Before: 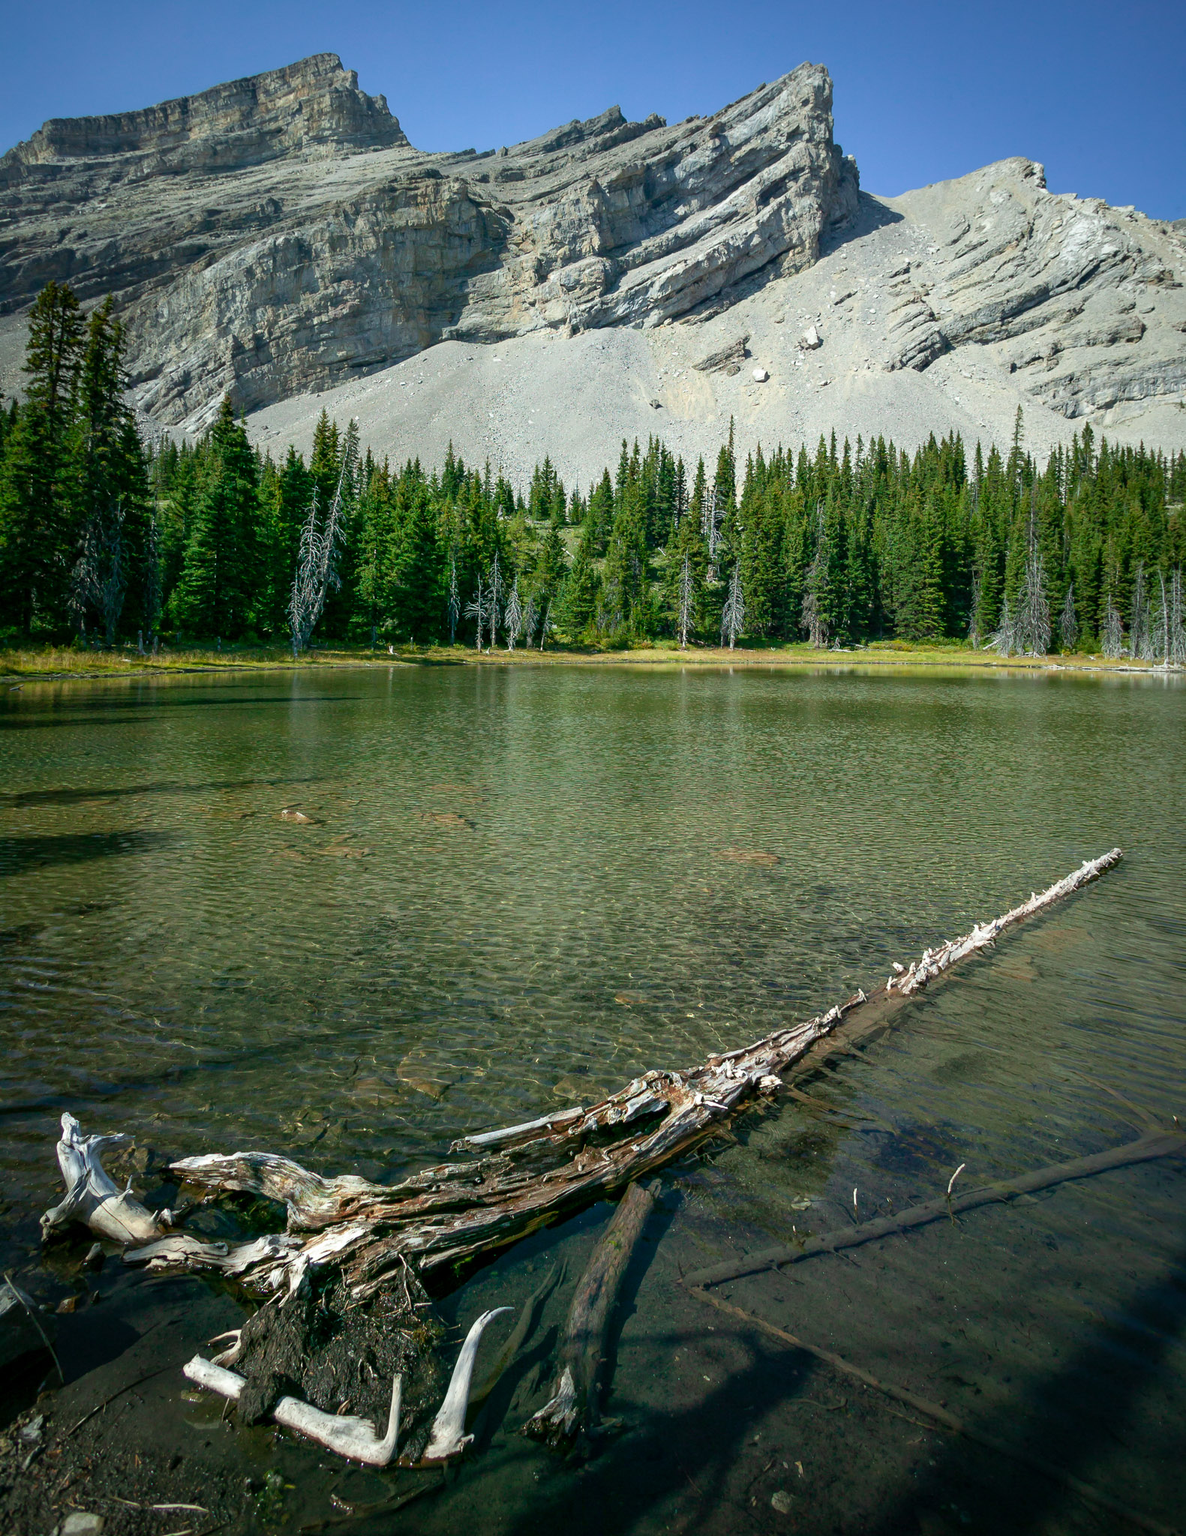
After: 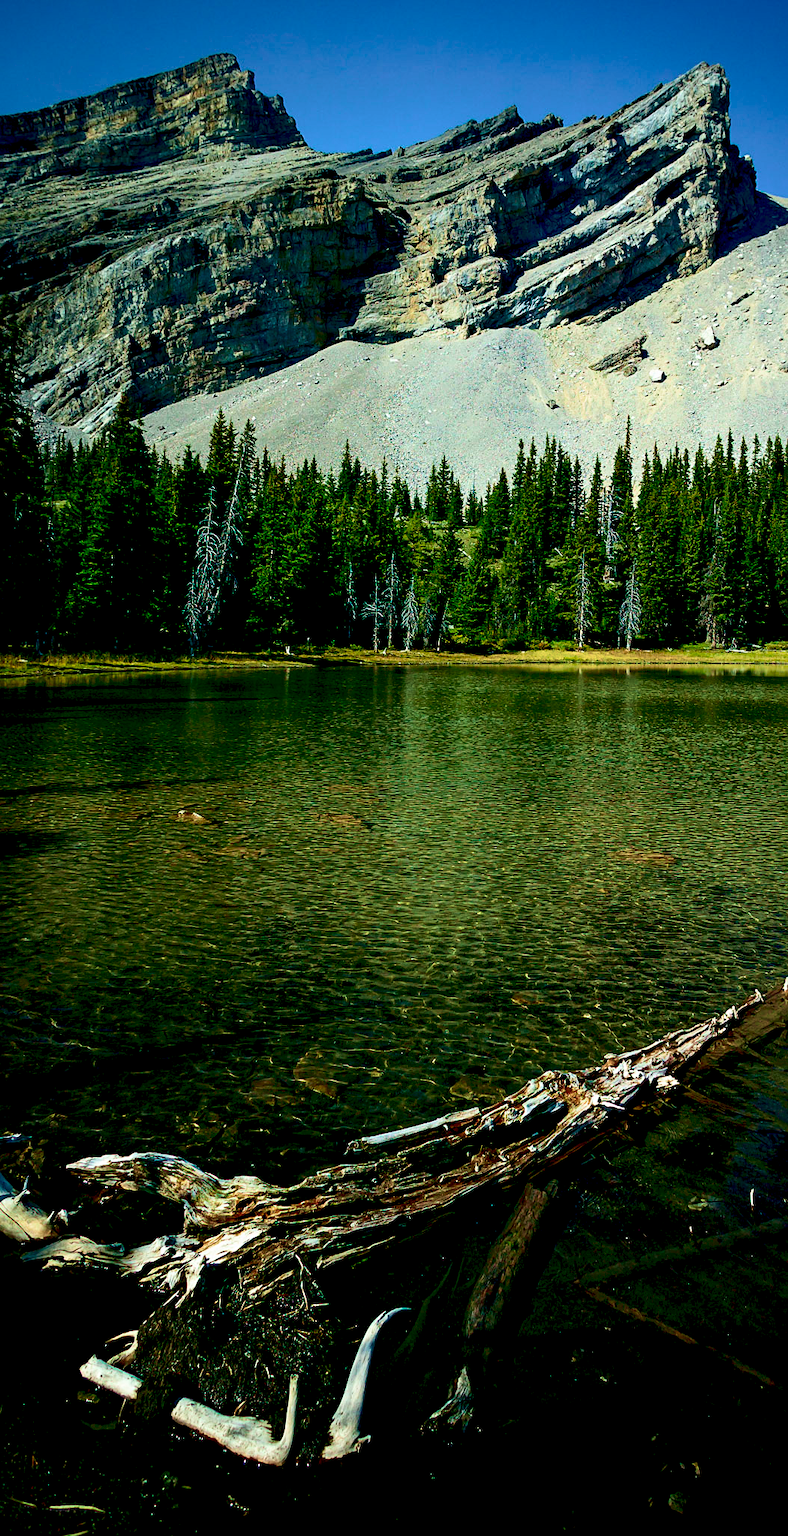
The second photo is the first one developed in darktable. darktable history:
sharpen: amount 0.212
contrast brightness saturation: contrast 0.202, brightness -0.101, saturation 0.1
velvia: strength 75%
exposure: black level correction 0.056, exposure -0.034 EV, compensate highlight preservation false
crop and rotate: left 8.737%, right 24.747%
base curve: preserve colors none
